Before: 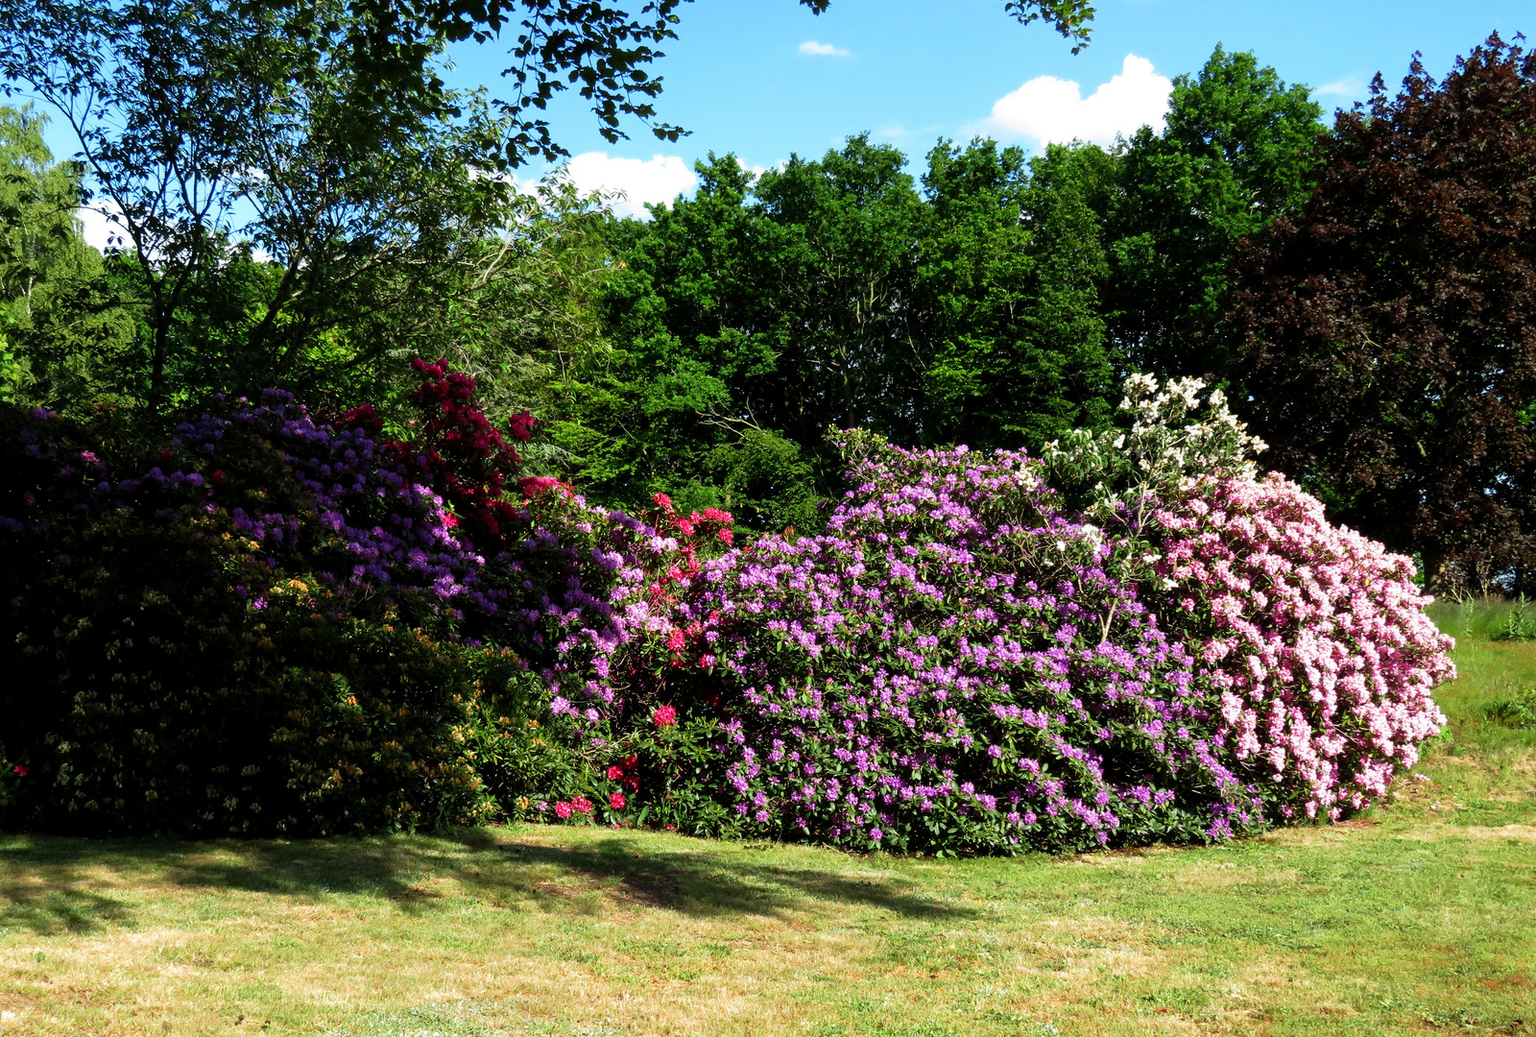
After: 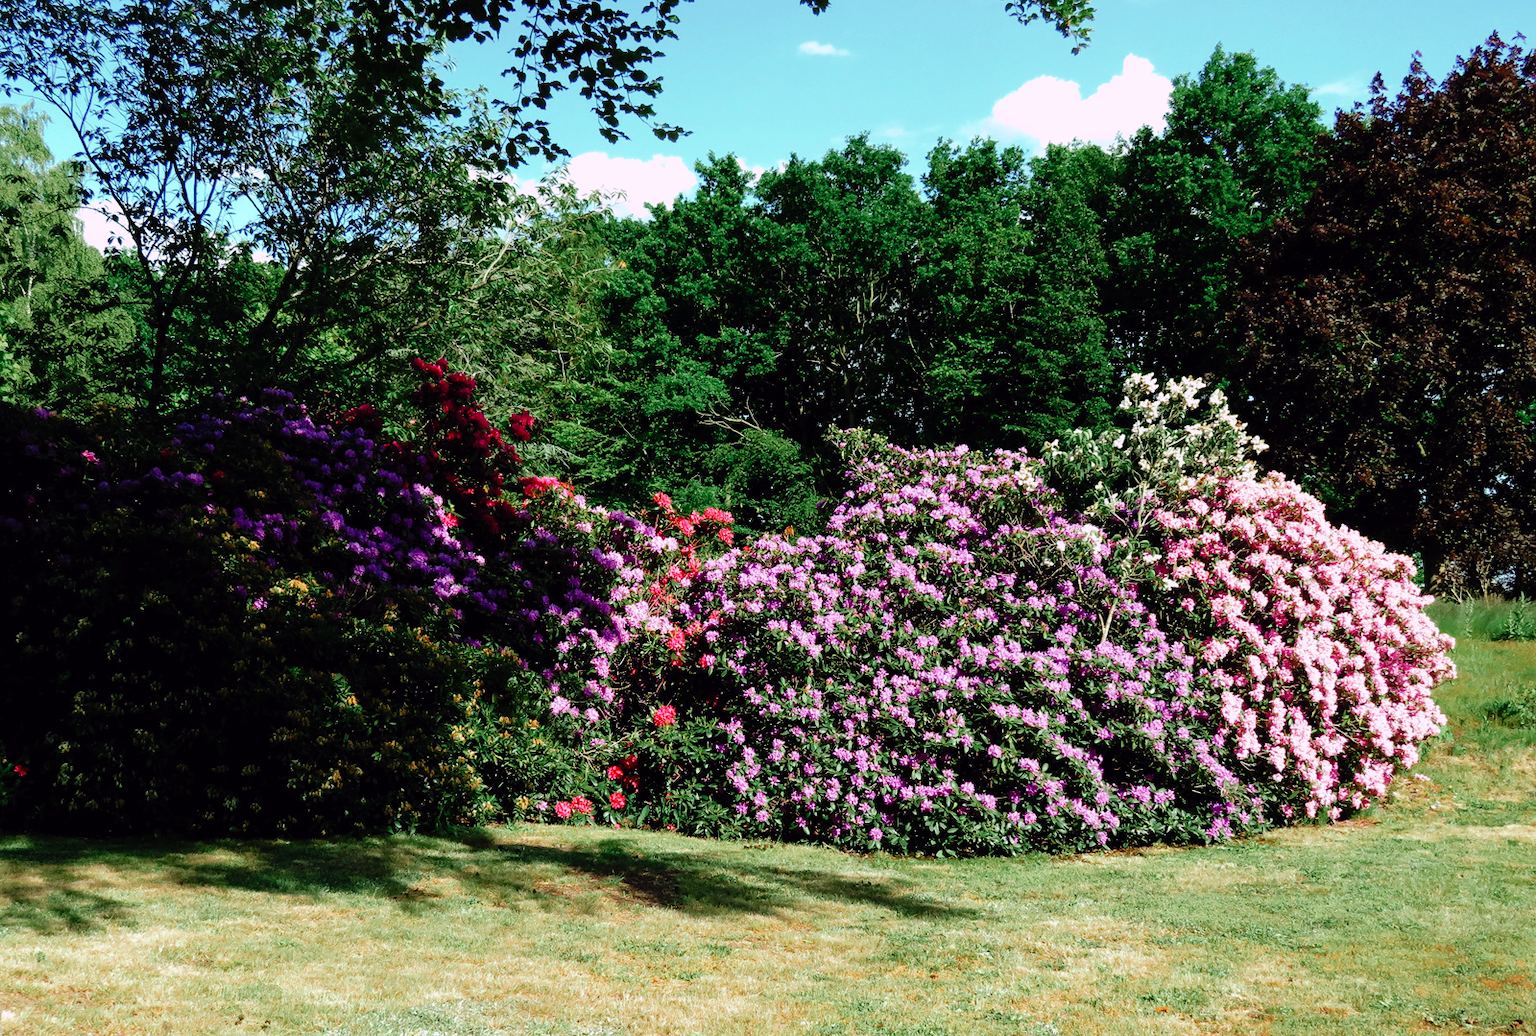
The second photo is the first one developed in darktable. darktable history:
tone curve: curves: ch0 [(0, 0) (0.003, 0.001) (0.011, 0.008) (0.025, 0.015) (0.044, 0.025) (0.069, 0.037) (0.1, 0.056) (0.136, 0.091) (0.177, 0.157) (0.224, 0.231) (0.277, 0.319) (0.335, 0.4) (0.399, 0.493) (0.468, 0.571) (0.543, 0.645) (0.623, 0.706) (0.709, 0.77) (0.801, 0.838) (0.898, 0.918) (1, 1)], preserve colors none
color look up table: target L [81.6, 83.47, 82.1, 73.75, 82.53, 79.87, 65.18, 53.99, 46.06, 42.9, 52.03, 29.85, 10.6, 201.1, 91.38, 85.02, 76.85, 72.5, 68.65, 65.32, 55.19, 53.82, 44.22, 46.05, 36.64, 33.37, 23.89, 97.33, 89.32, 72.29, 74.93, 55.07, 59.43, 55.72, 63.36, 52.49, 46.98, 47.44, 39.07, 37.11, 43.48, 25.61, 13.38, 7.917, 97.8, 89.2, 80.66, 54.87, 38.16], target a [-40.34, -25.8, -27.62, -65.89, -33.63, -58.77, -54.08, -13.82, -25.46, -37.05, -40.04, -24.04, -15.36, 0, -3.076, 3.663, 20.09, 4.538, 35.63, 63.53, 31.64, 58.95, 38.09, 74.3, 4.028, 0.064, 33.1, 13.64, 24.57, 0.575, 46.55, -3.424, 25.78, 81.46, 79.09, 16.2, 10.74, 69.27, 11.04, 45.47, 63.46, 24.71, 17.78, 14.41, -27.21, -58.33, -43.75, -25.62, -13.75], target b [32.47, 47.37, 22.79, 40.47, 5.455, 8.571, 24.55, 16.36, 33.02, 27.02, -0.042, 19.7, 5.759, -0.001, 22.36, 1.066, 82.32, 46.94, 62.28, 2.541, 22.45, 44.9, 43.67, 20.99, 12.54, 30.11, 27.72, -7.479, -20.94, -25.94, -29.87, -53.87, -29.11, -24.14, -49.36, -66.41, -7.109, -18.09, -35.15, -11.75, -56.85, -64.82, -34.49, -10.93, -6.91, -21.76, -21.25, -16.73, -20.95], num patches 49
